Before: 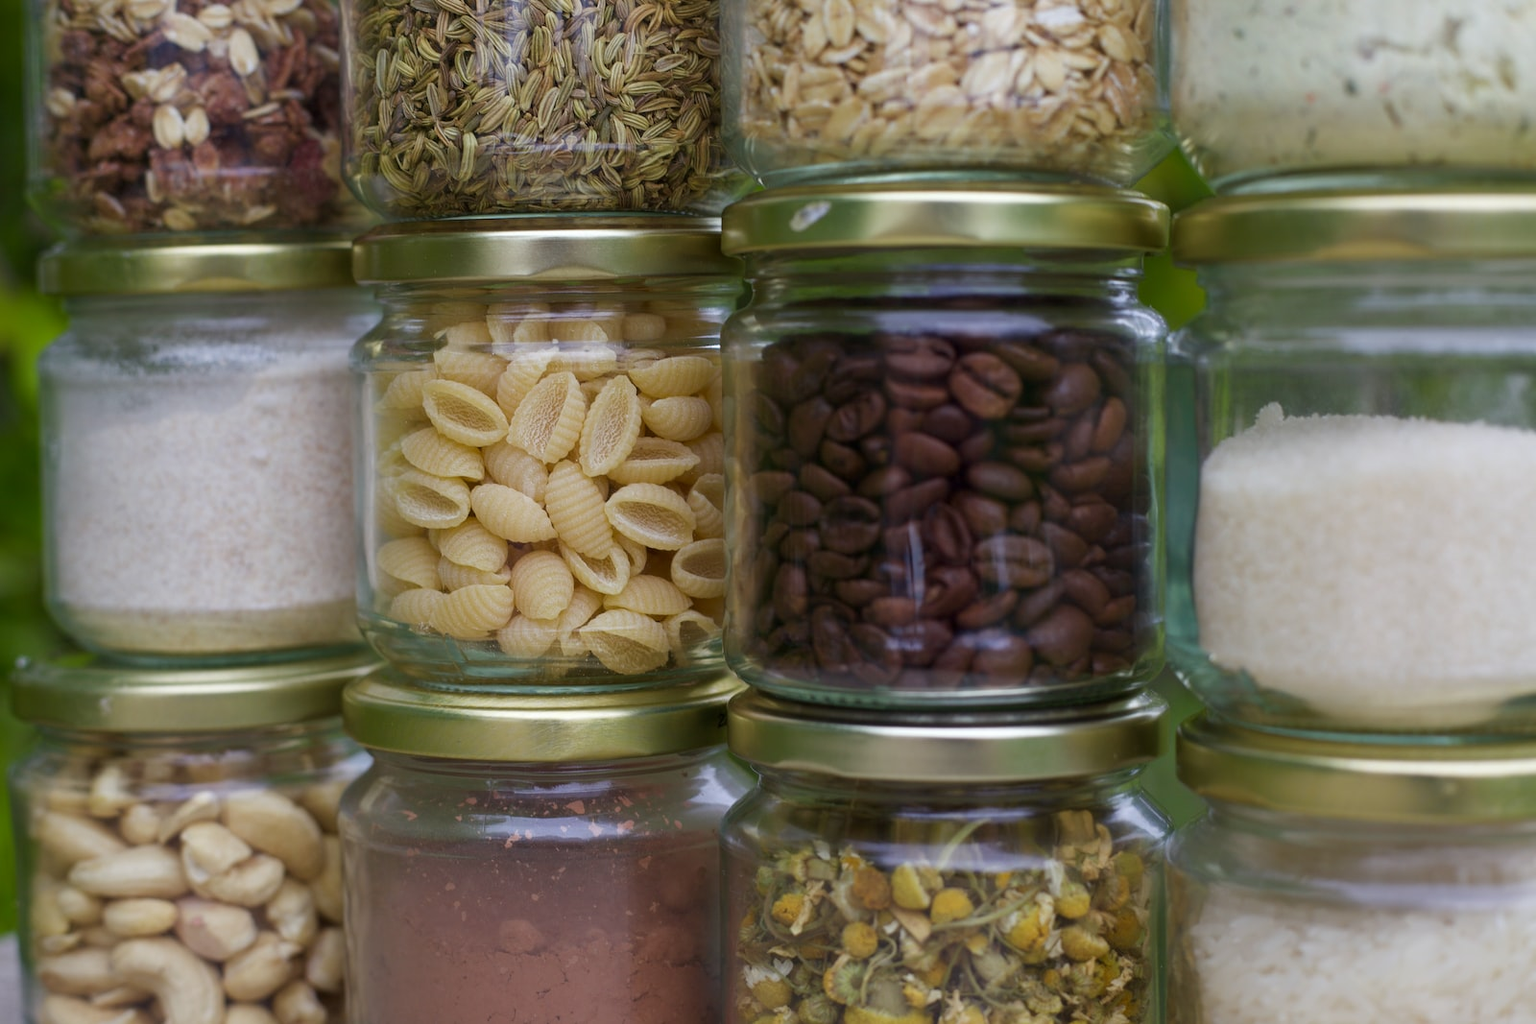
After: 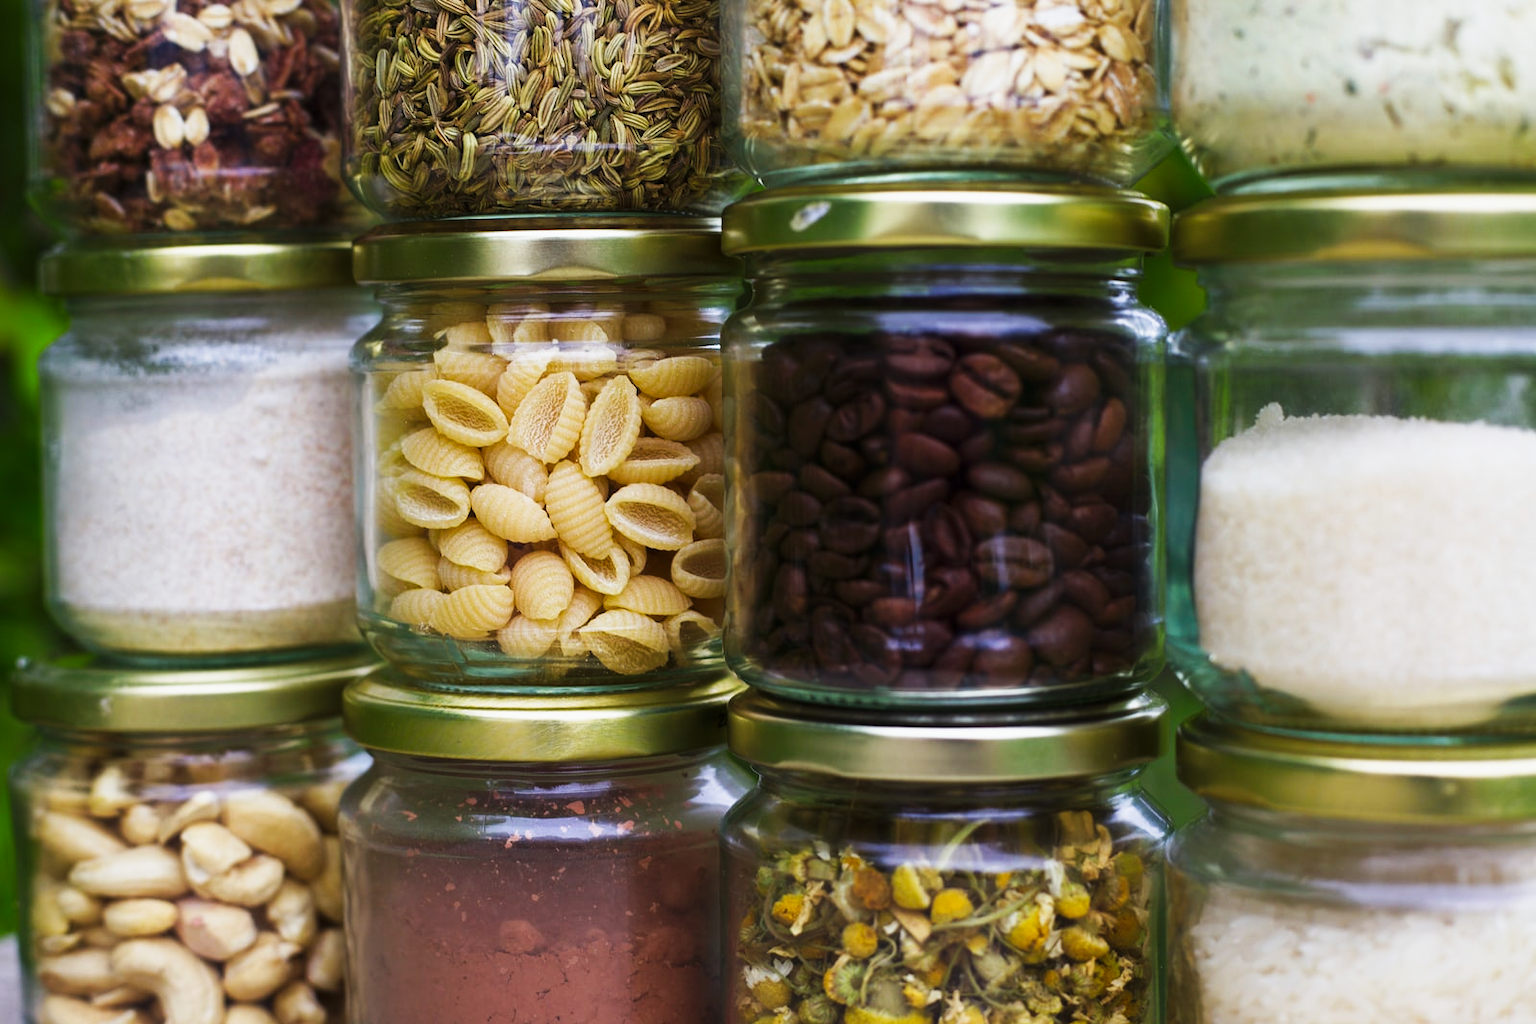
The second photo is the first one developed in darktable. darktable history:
tone curve: curves: ch0 [(0, 0) (0.187, 0.12) (0.384, 0.363) (0.577, 0.681) (0.735, 0.881) (0.864, 0.959) (1, 0.987)]; ch1 [(0, 0) (0.402, 0.36) (0.476, 0.466) (0.501, 0.501) (0.518, 0.514) (0.564, 0.614) (0.614, 0.664) (0.741, 0.829) (1, 1)]; ch2 [(0, 0) (0.429, 0.387) (0.483, 0.481) (0.503, 0.501) (0.522, 0.533) (0.564, 0.605) (0.615, 0.697) (0.702, 0.774) (1, 0.895)], preserve colors none
